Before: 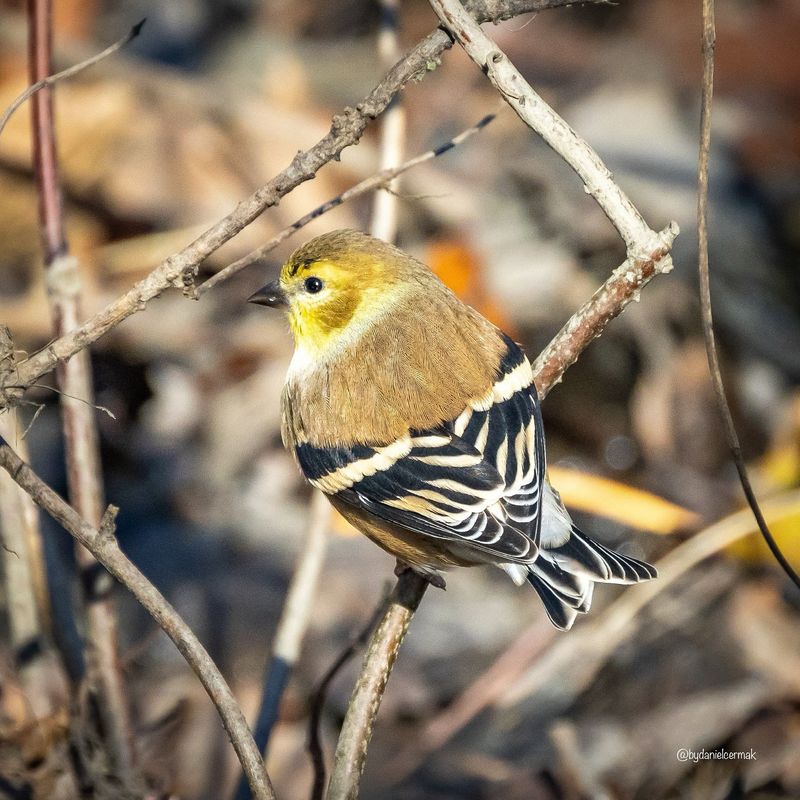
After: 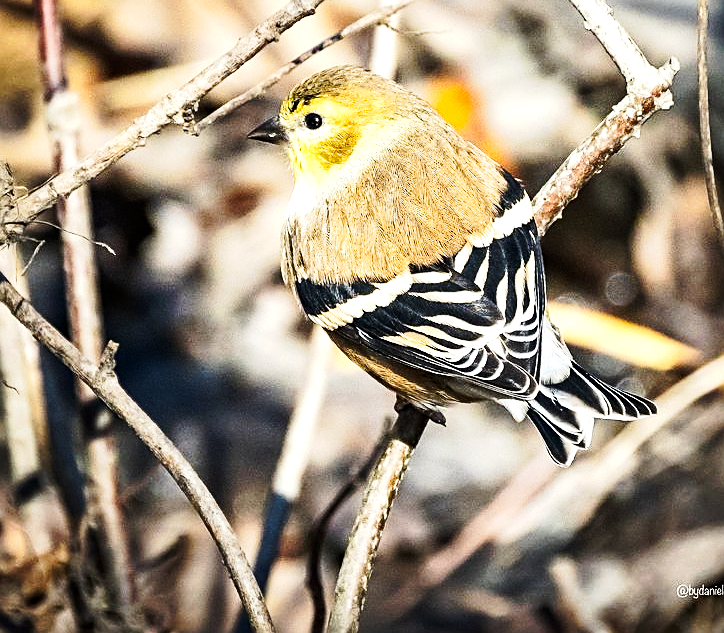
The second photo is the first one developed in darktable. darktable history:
tone equalizer: -8 EV -0.71 EV, -7 EV -0.723 EV, -6 EV -0.616 EV, -5 EV -0.396 EV, -3 EV 0.366 EV, -2 EV 0.6 EV, -1 EV 0.699 EV, +0 EV 0.744 EV, edges refinement/feathering 500, mask exposure compensation -1.57 EV, preserve details no
crop: top 20.553%, right 9.395%, bottom 0.311%
exposure: black level correction 0.001, exposure 0.017 EV, compensate highlight preservation false
tone curve: curves: ch0 [(0, 0) (0.114, 0.083) (0.303, 0.285) (0.447, 0.51) (0.602, 0.697) (0.772, 0.866) (0.999, 0.978)]; ch1 [(0, 0) (0.389, 0.352) (0.458, 0.433) (0.486, 0.474) (0.509, 0.505) (0.535, 0.528) (0.57, 0.579) (0.696, 0.706) (1, 1)]; ch2 [(0, 0) (0.369, 0.388) (0.449, 0.431) (0.501, 0.5) (0.528, 0.527) (0.589, 0.608) (0.697, 0.721) (1, 1)], preserve colors none
sharpen: on, module defaults
